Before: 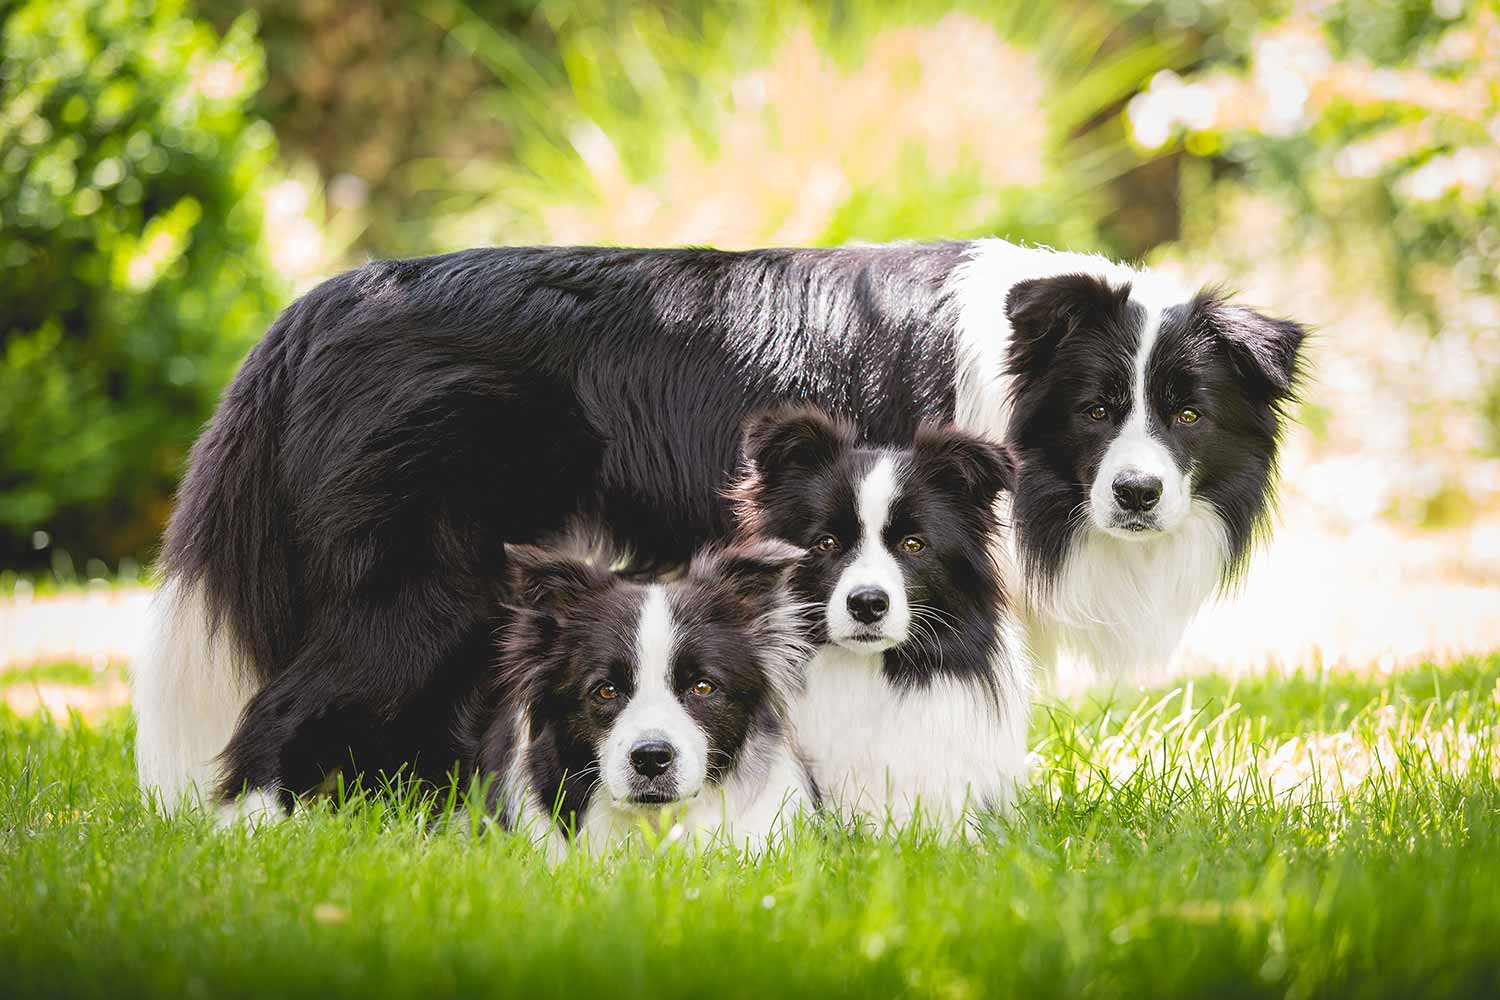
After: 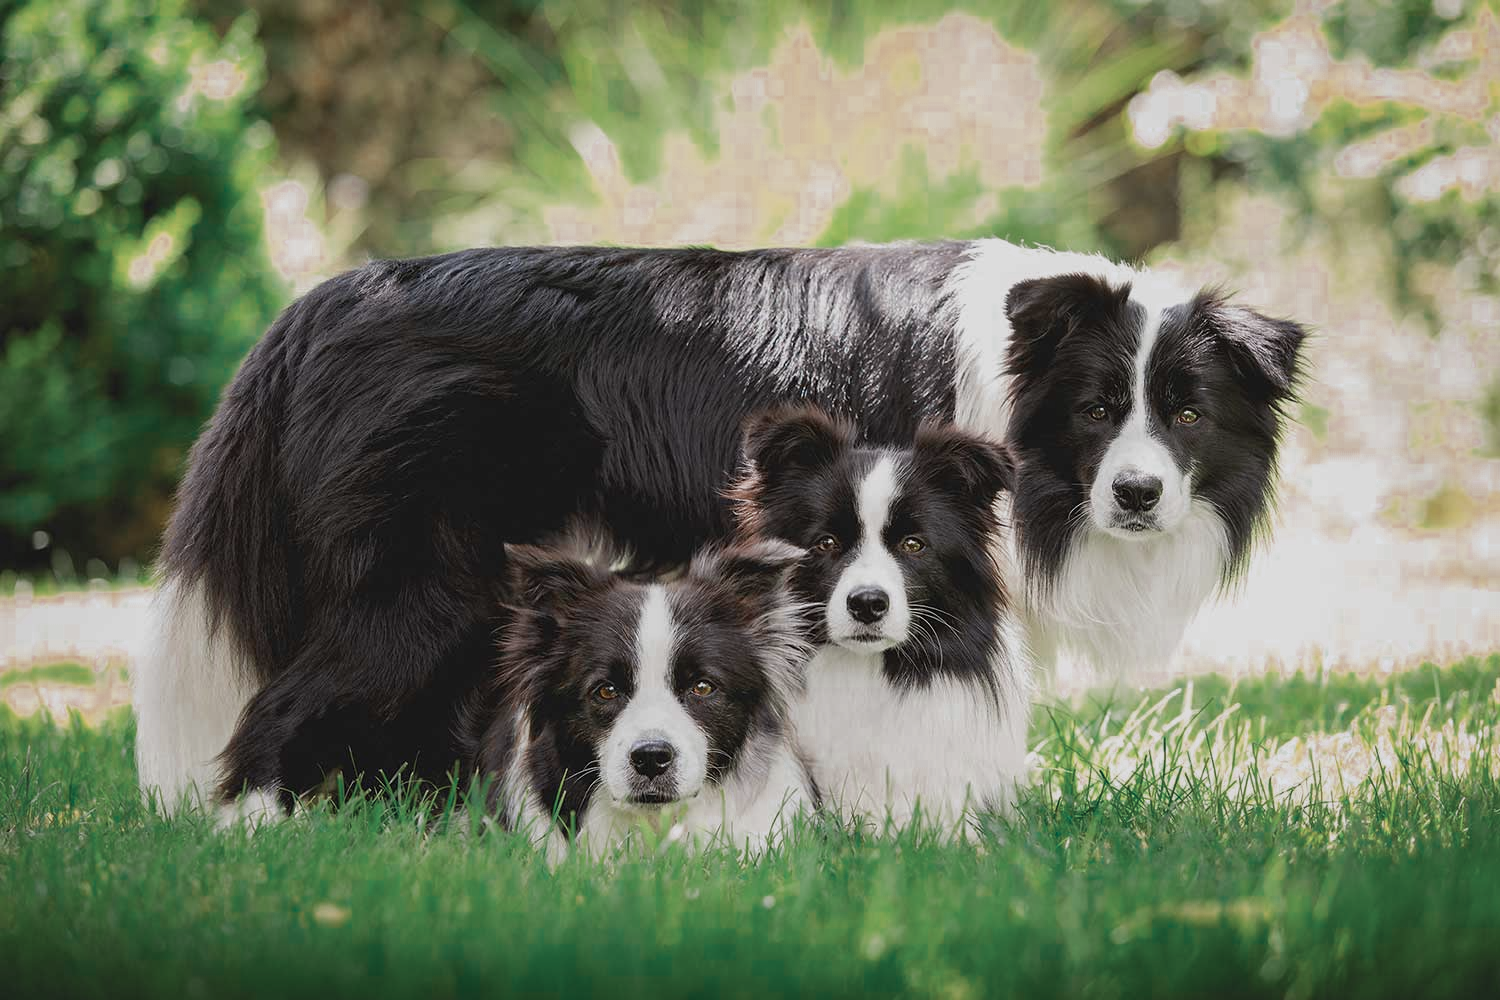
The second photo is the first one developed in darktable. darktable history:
exposure: exposure -0.444 EV, compensate exposure bias true, compensate highlight preservation false
color zones: curves: ch0 [(0, 0.5) (0.125, 0.4) (0.25, 0.5) (0.375, 0.4) (0.5, 0.4) (0.625, 0.6) (0.75, 0.6) (0.875, 0.5)]; ch1 [(0, 0.4) (0.125, 0.5) (0.25, 0.4) (0.375, 0.4) (0.5, 0.4) (0.625, 0.4) (0.75, 0.5) (0.875, 0.4)]; ch2 [(0, 0.6) (0.125, 0.5) (0.25, 0.5) (0.375, 0.6) (0.5, 0.6) (0.625, 0.5) (0.75, 0.5) (0.875, 0.5)], mix 100.84%
